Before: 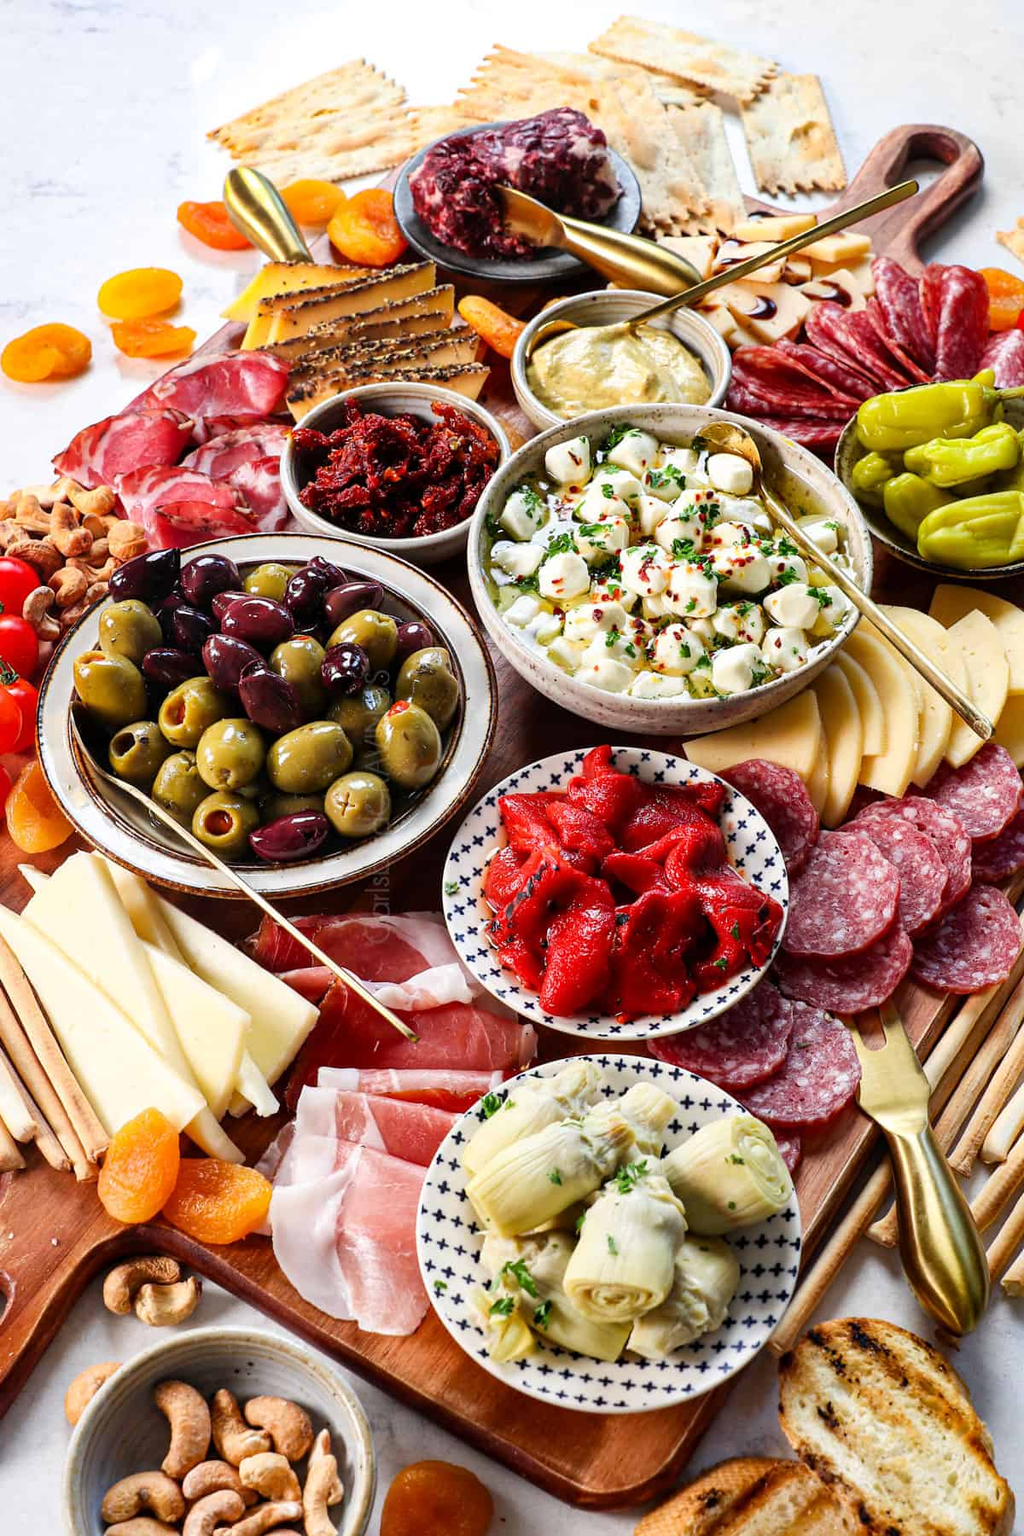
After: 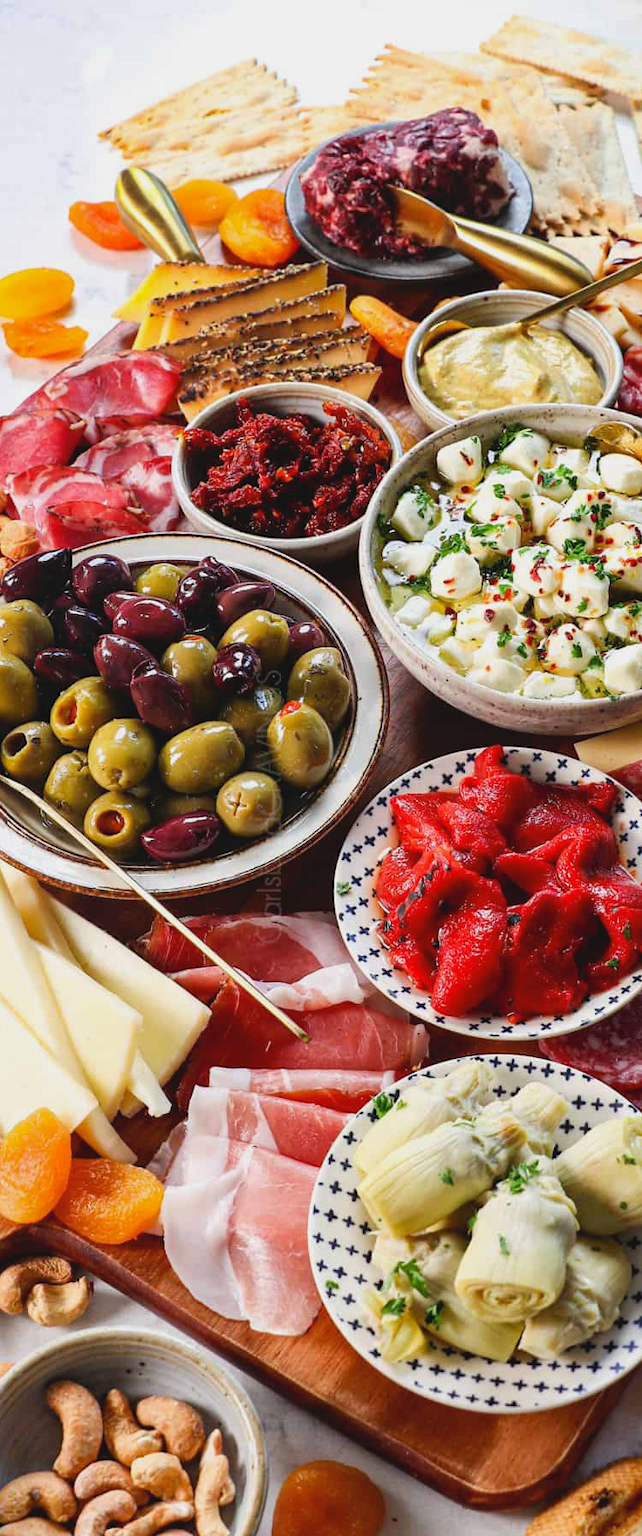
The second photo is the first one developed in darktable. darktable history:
crop: left 10.644%, right 26.528%
contrast brightness saturation: contrast -0.11
